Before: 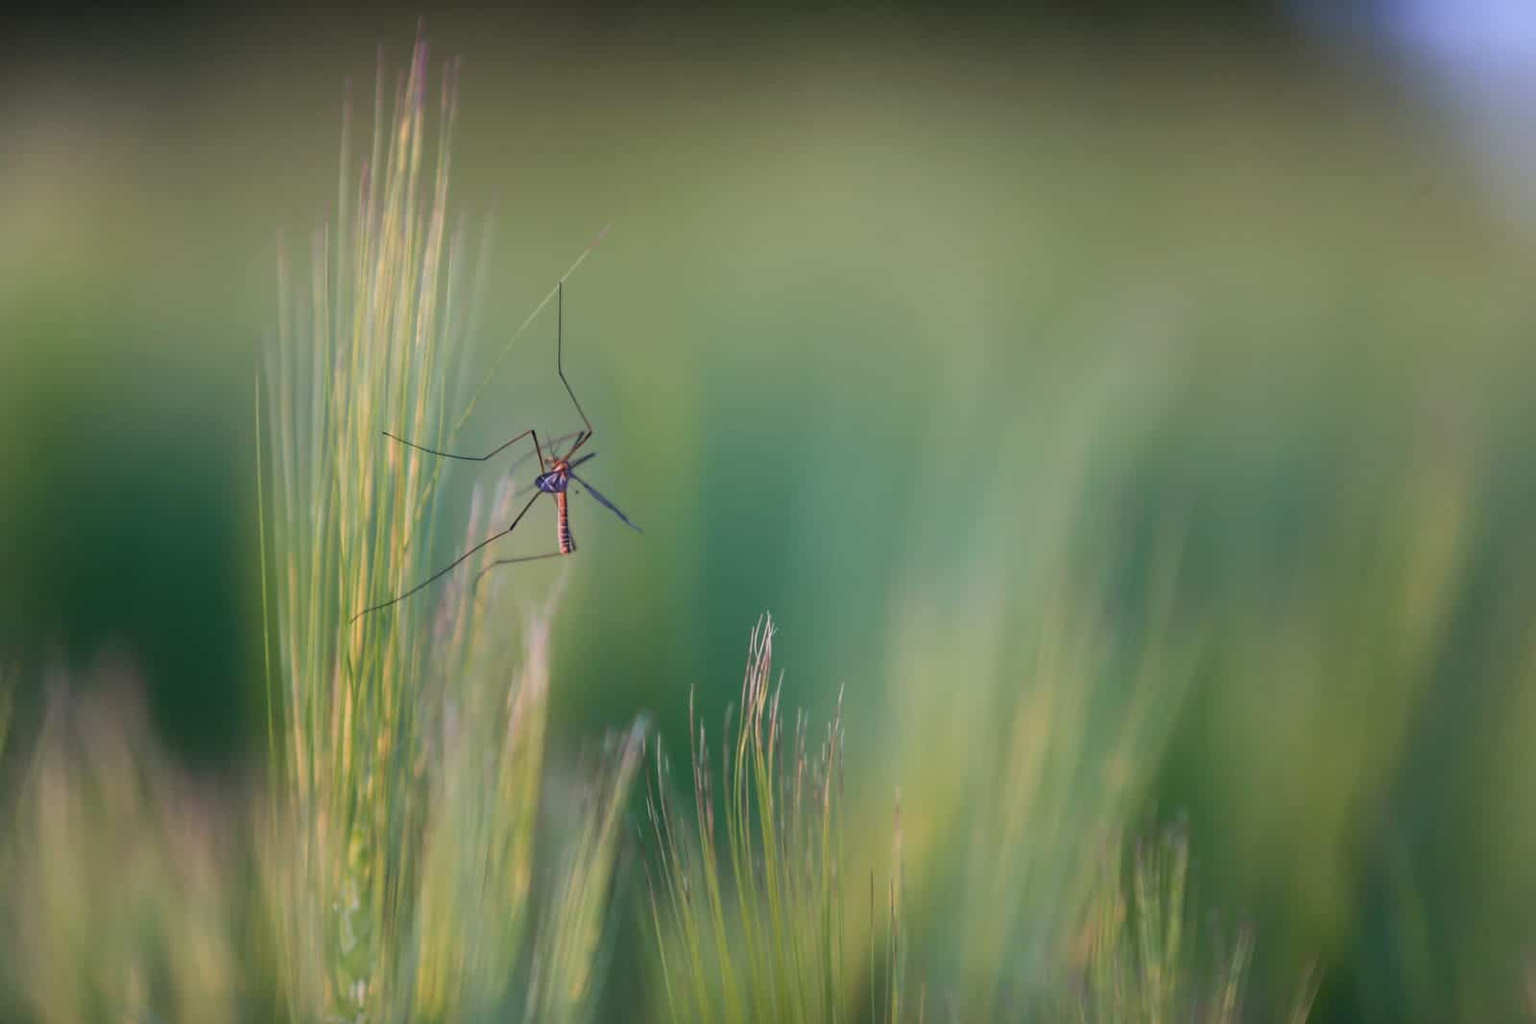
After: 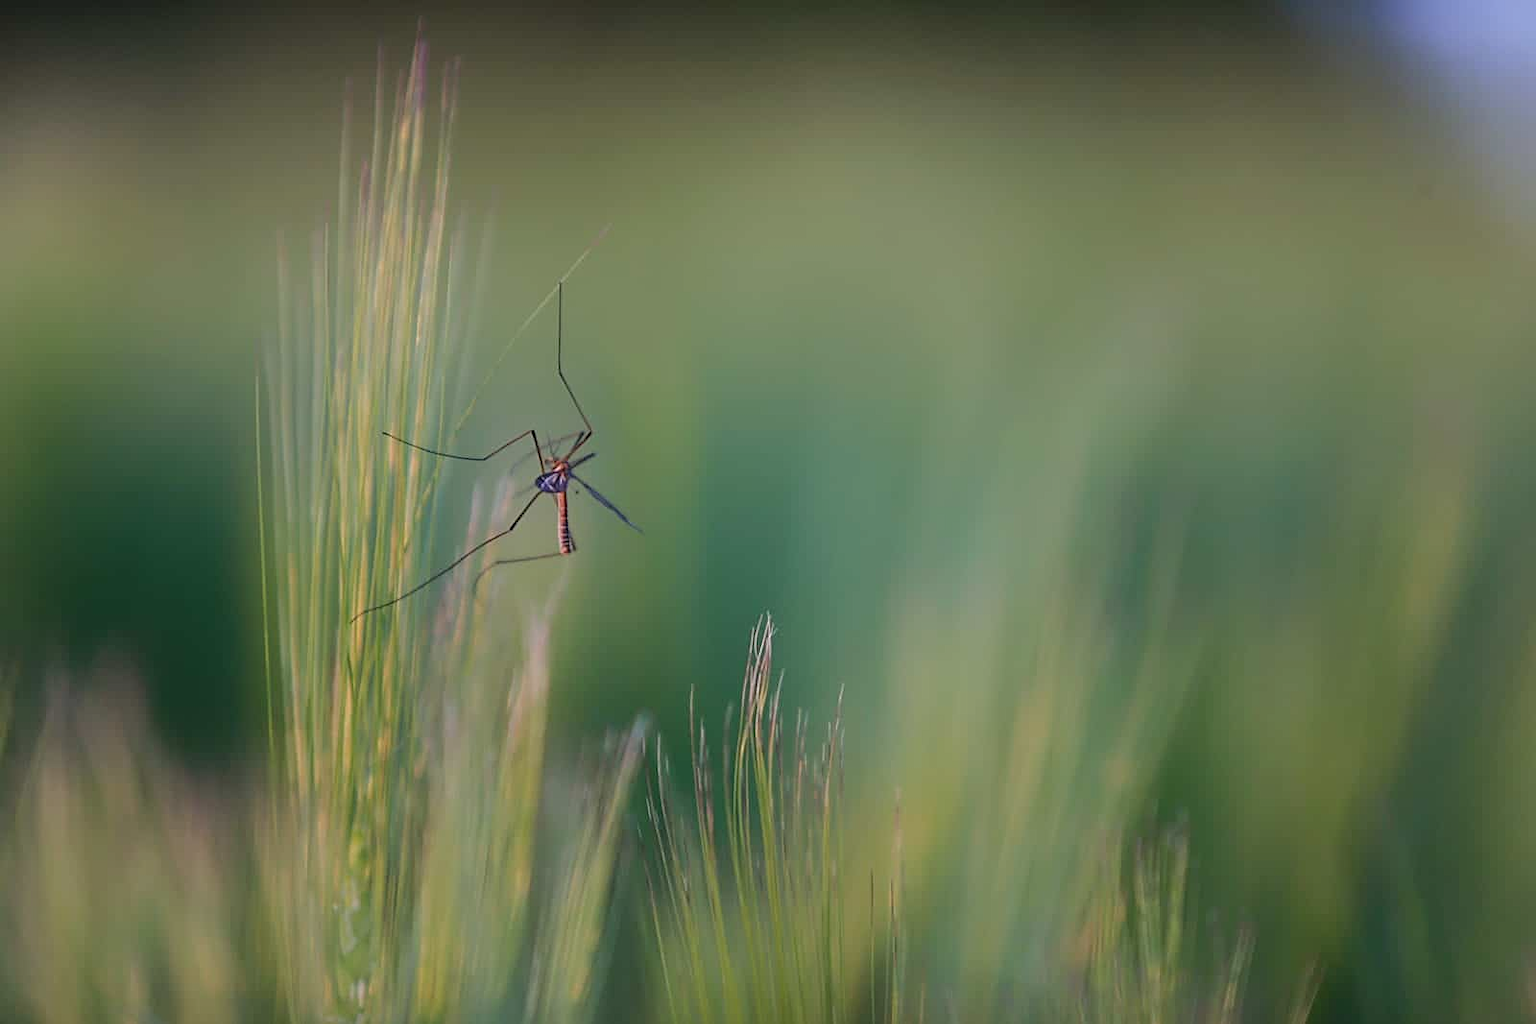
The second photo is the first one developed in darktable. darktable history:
rgb curve: curves: ch0 [(0, 0) (0.175, 0.154) (0.785, 0.663) (1, 1)]
sharpen: on, module defaults
